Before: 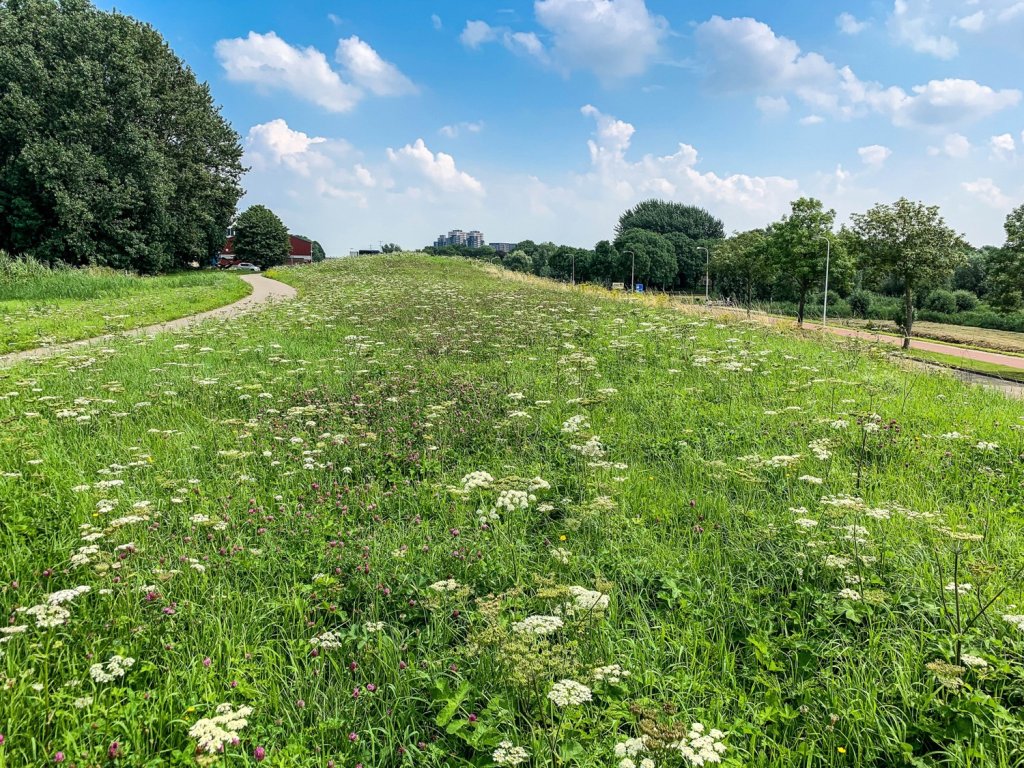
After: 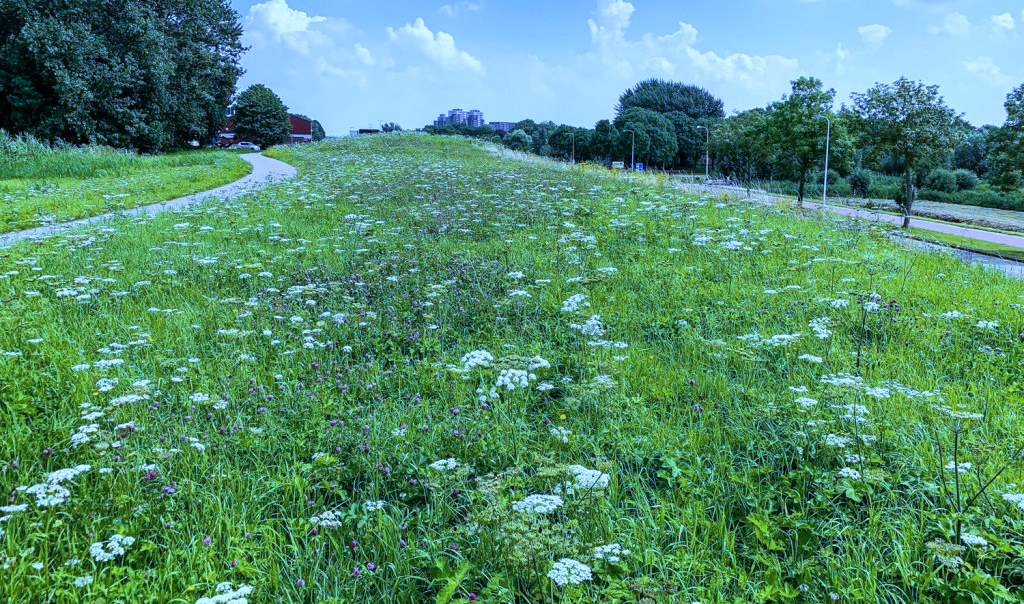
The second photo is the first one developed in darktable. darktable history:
white balance: red 0.766, blue 1.537
crop and rotate: top 15.774%, bottom 5.506%
velvia: on, module defaults
